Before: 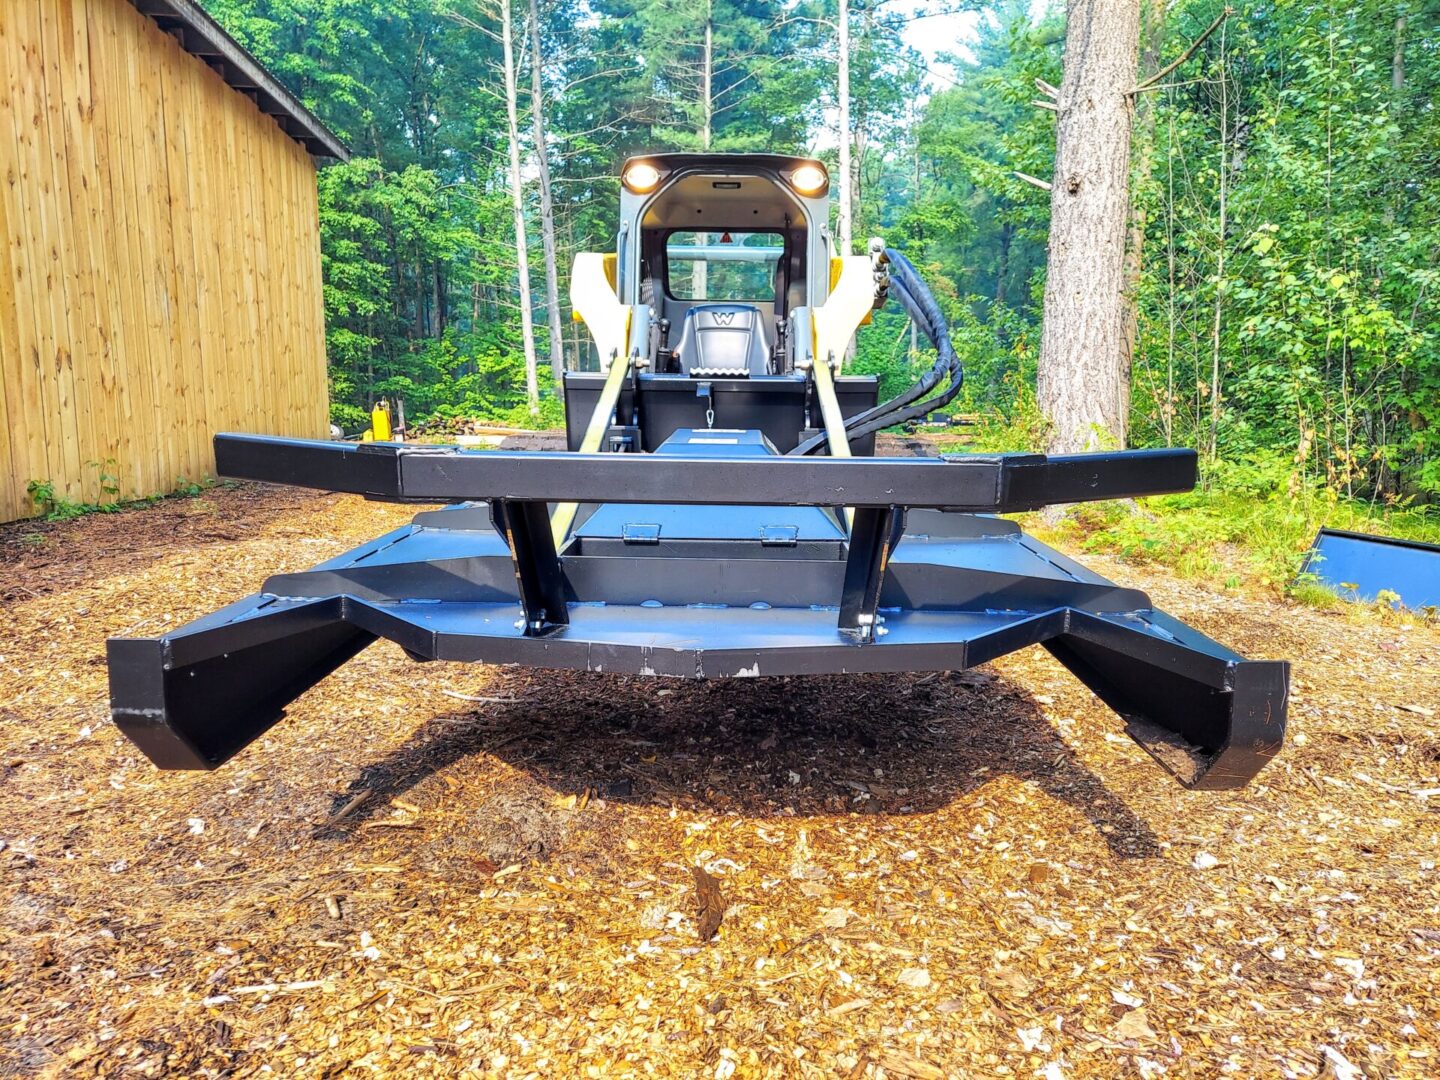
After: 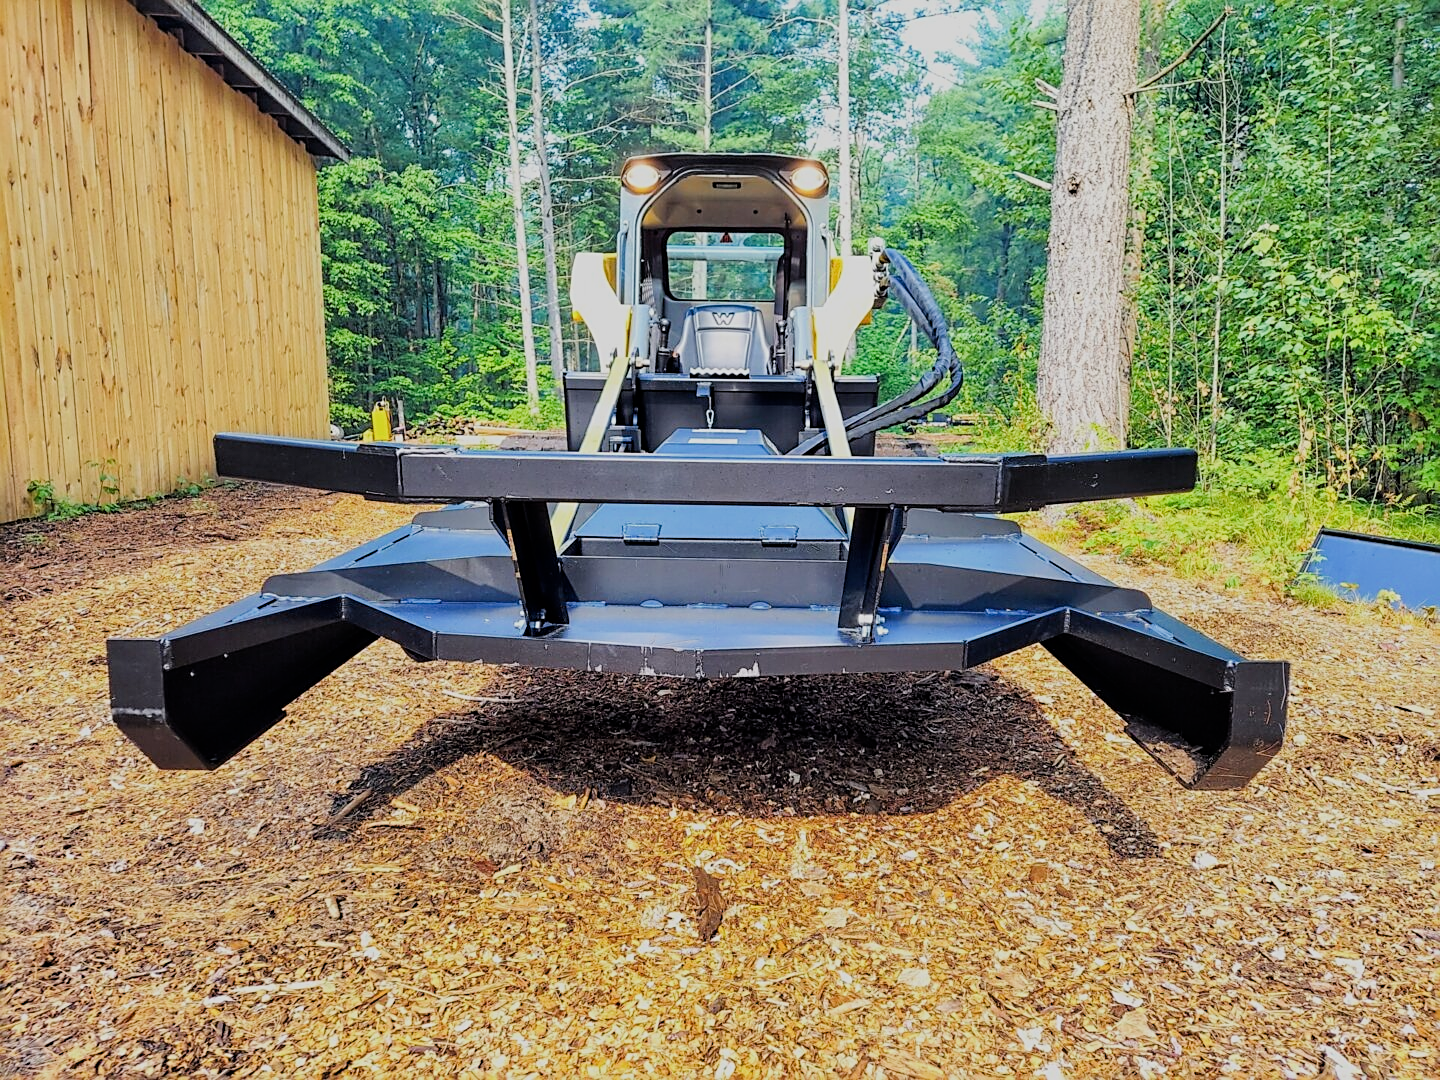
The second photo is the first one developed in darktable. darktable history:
filmic rgb: black relative exposure -7.65 EV, white relative exposure 4.56 EV, hardness 3.61
sharpen: amount 0.572
